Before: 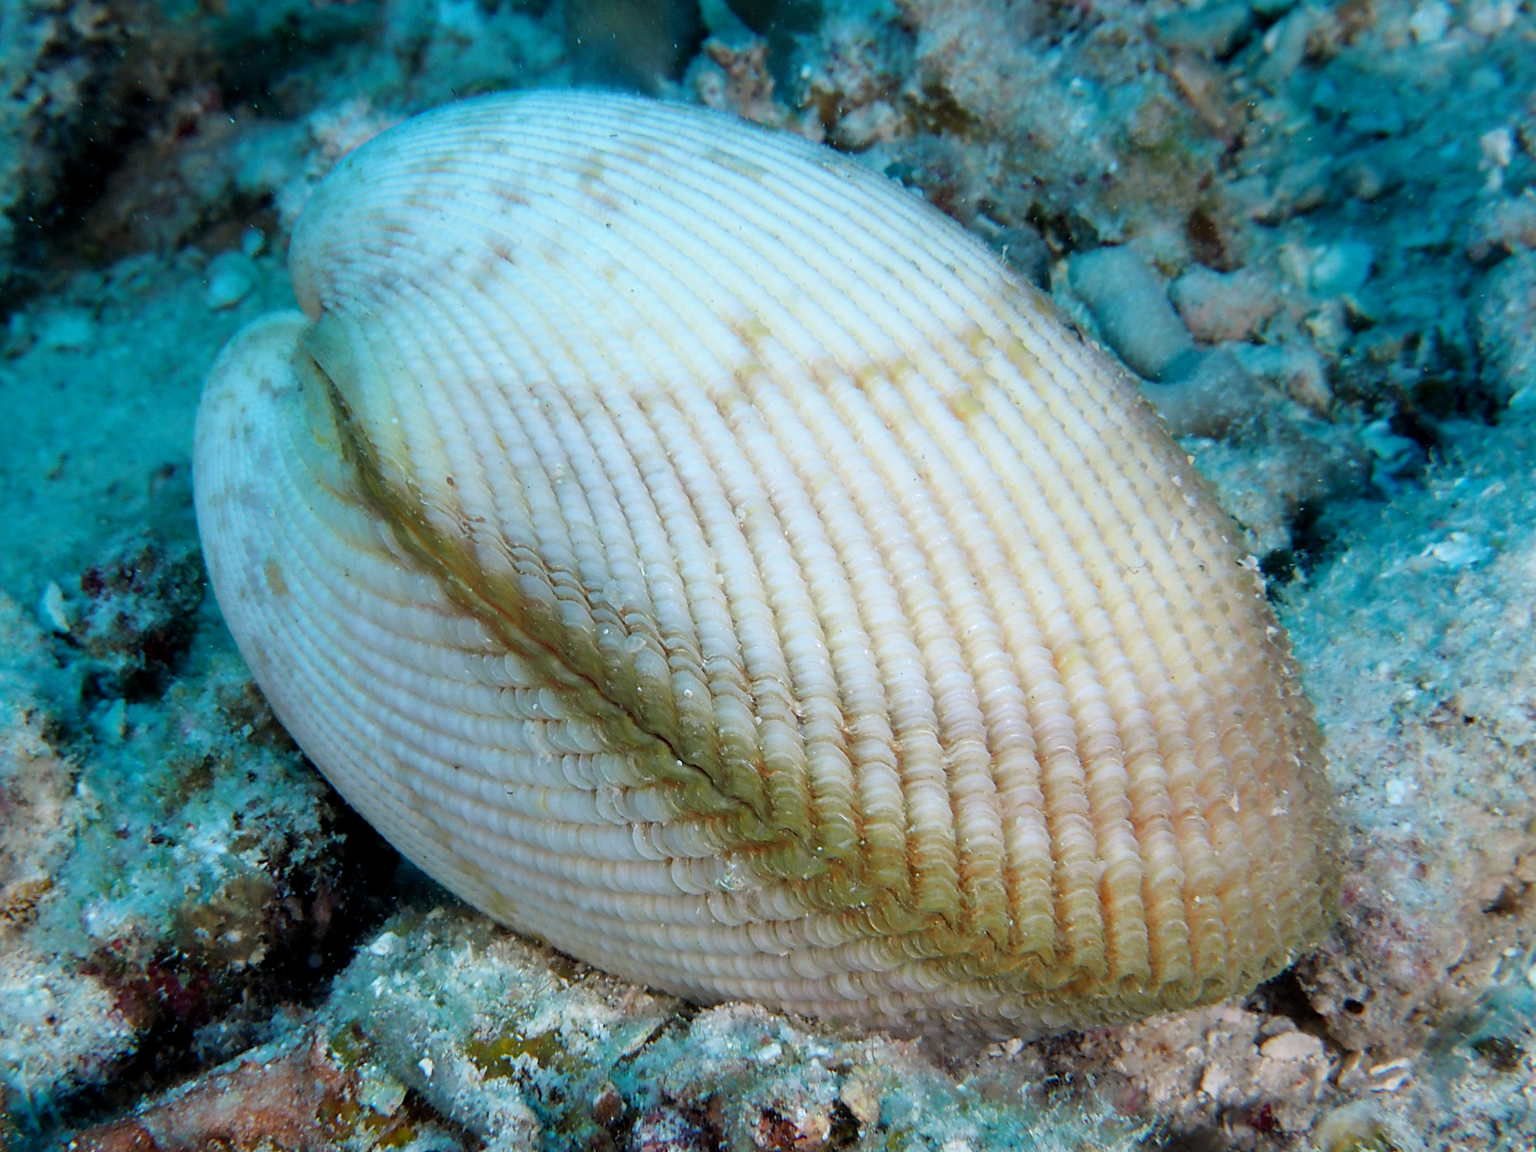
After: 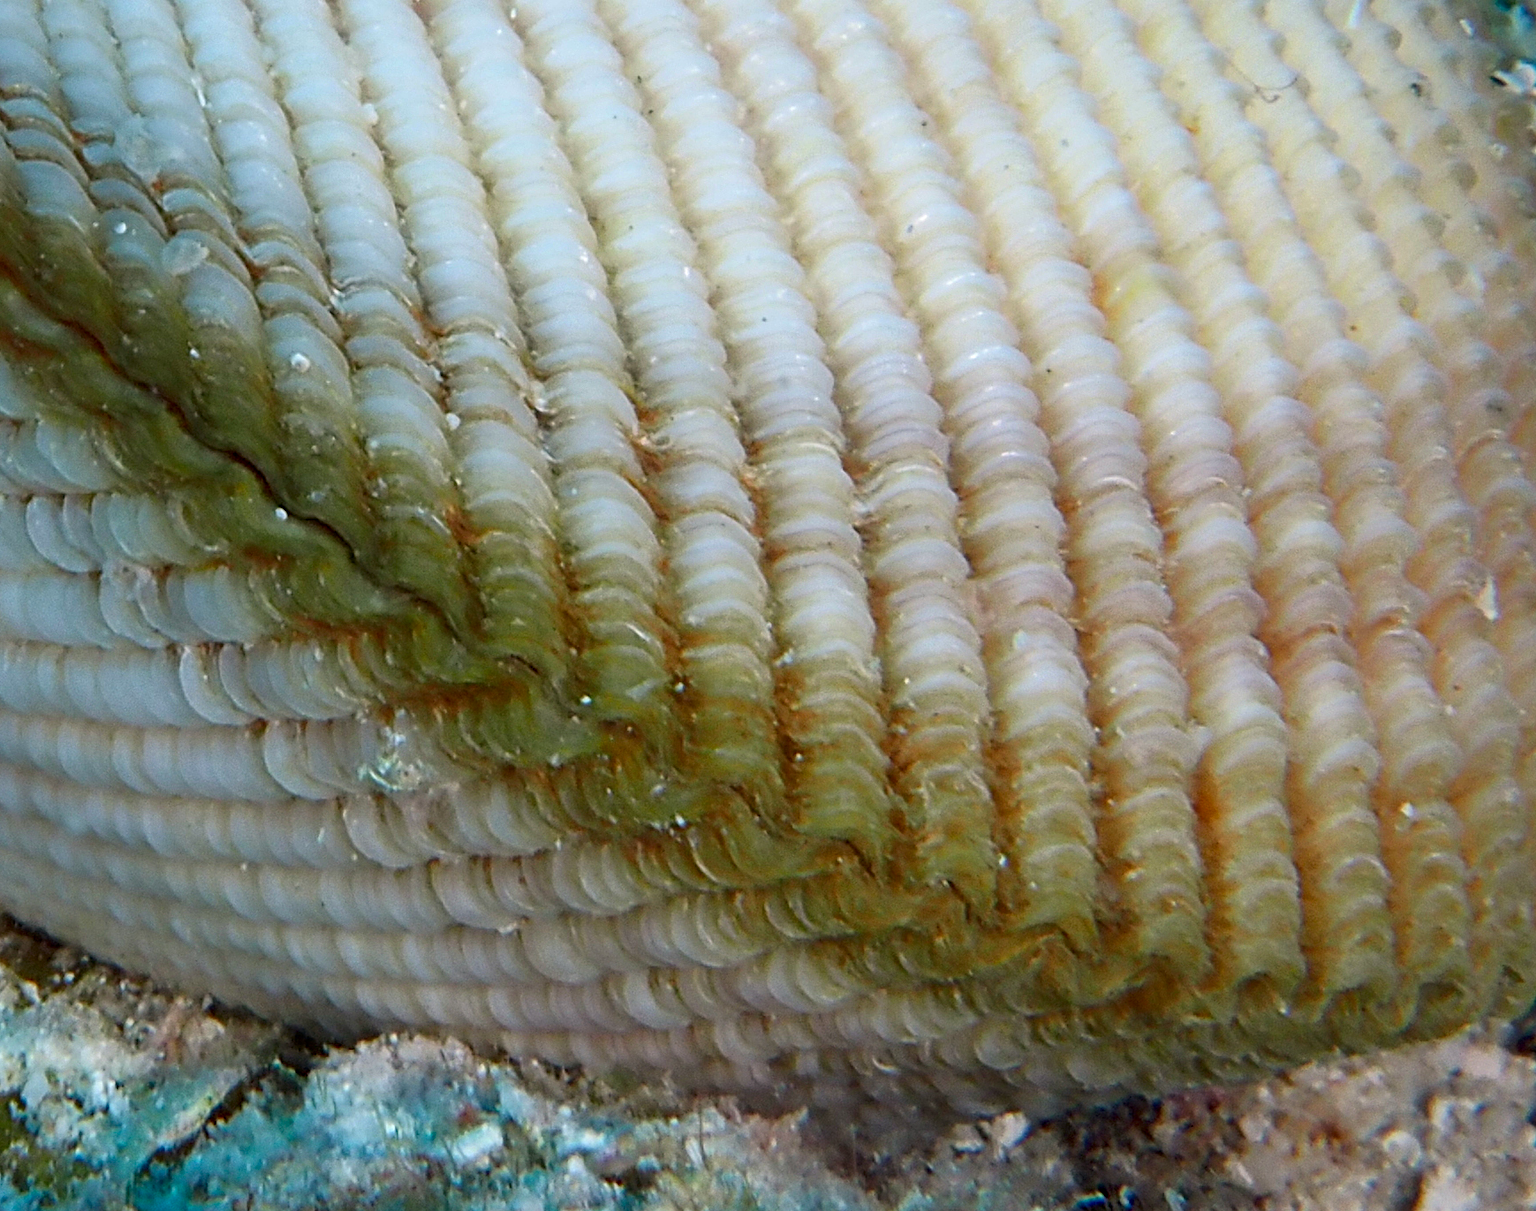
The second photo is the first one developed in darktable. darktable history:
crop: left 35.831%, top 45.73%, right 18.161%, bottom 5.841%
contrast brightness saturation: contrast 0.068, brightness -0.136, saturation 0.119
